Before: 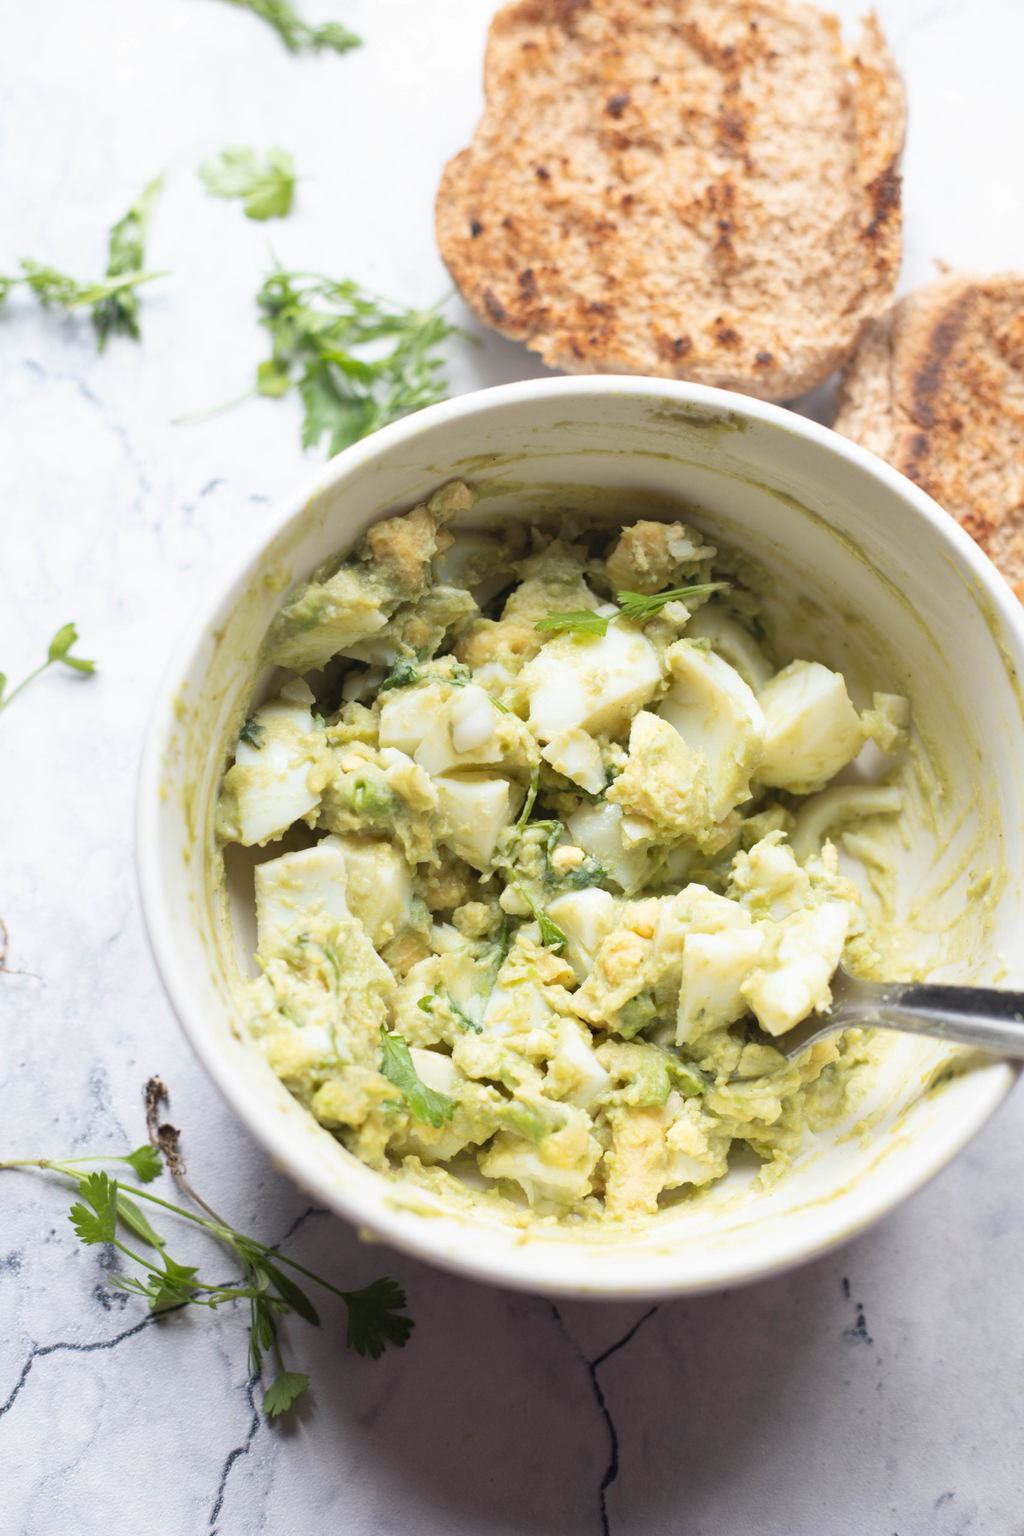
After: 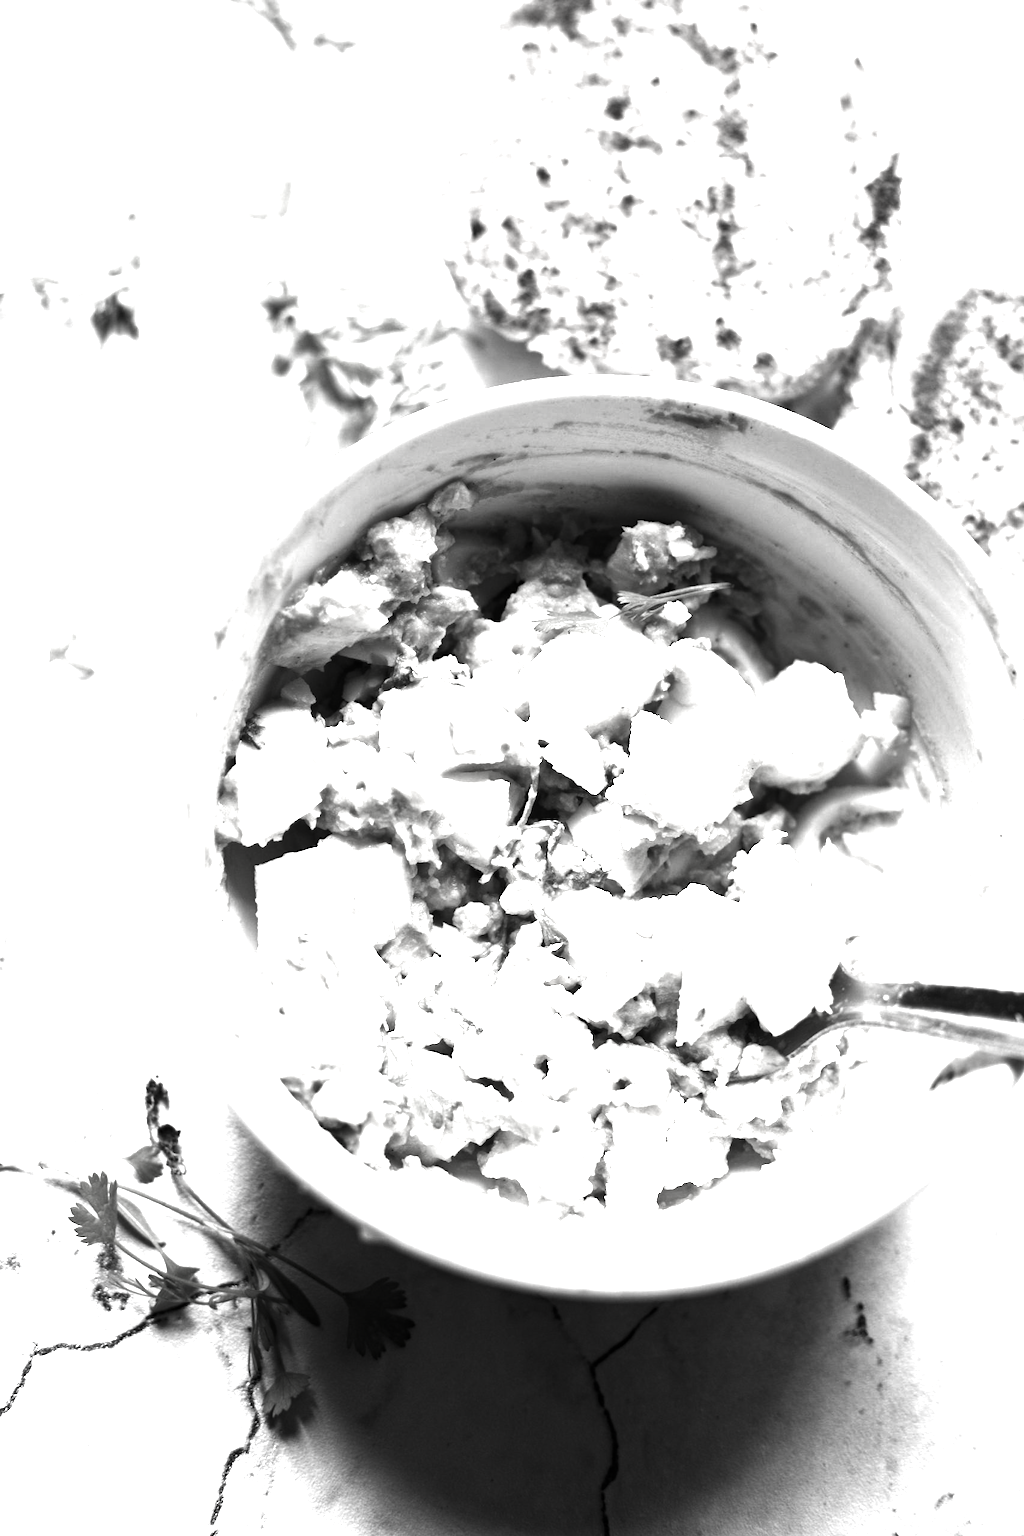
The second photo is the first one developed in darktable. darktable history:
haze removal: compatibility mode true, adaptive false
contrast brightness saturation: contrast -0.029, brightness -0.605, saturation -0.988
exposure: black level correction -0.002, exposure 1.353 EV, compensate highlight preservation false
